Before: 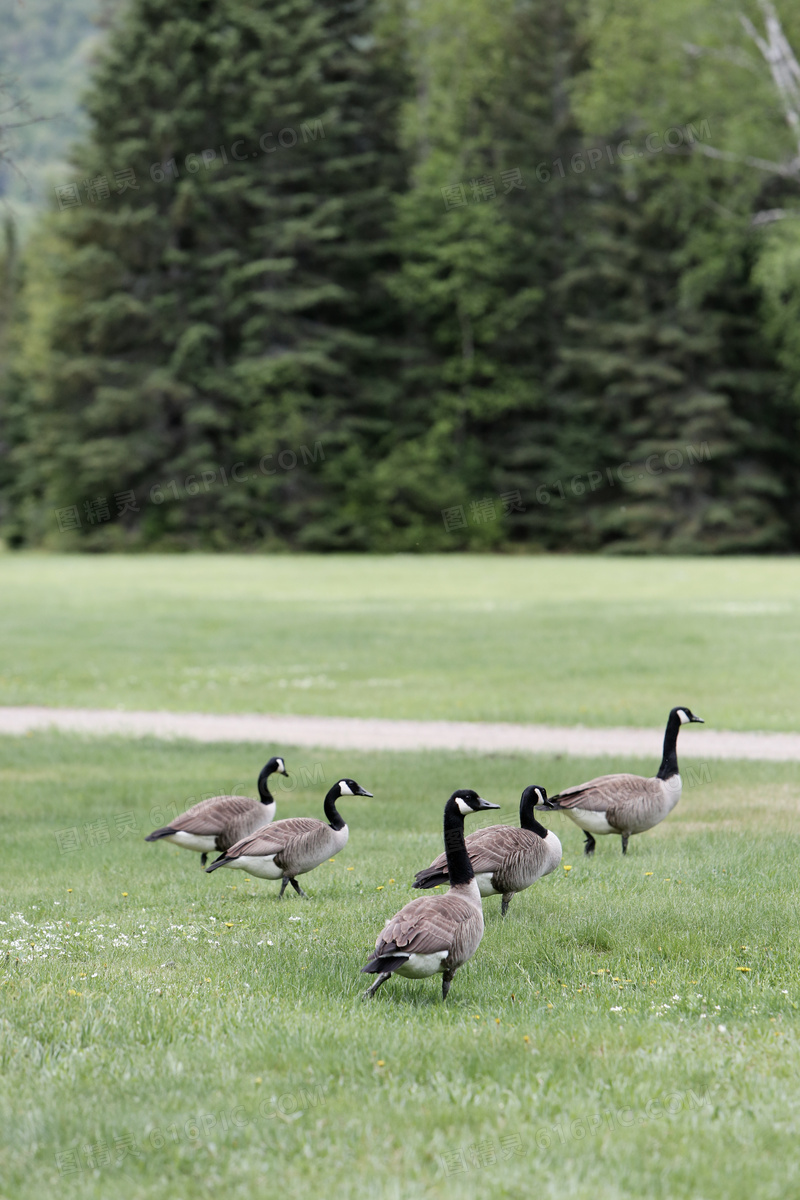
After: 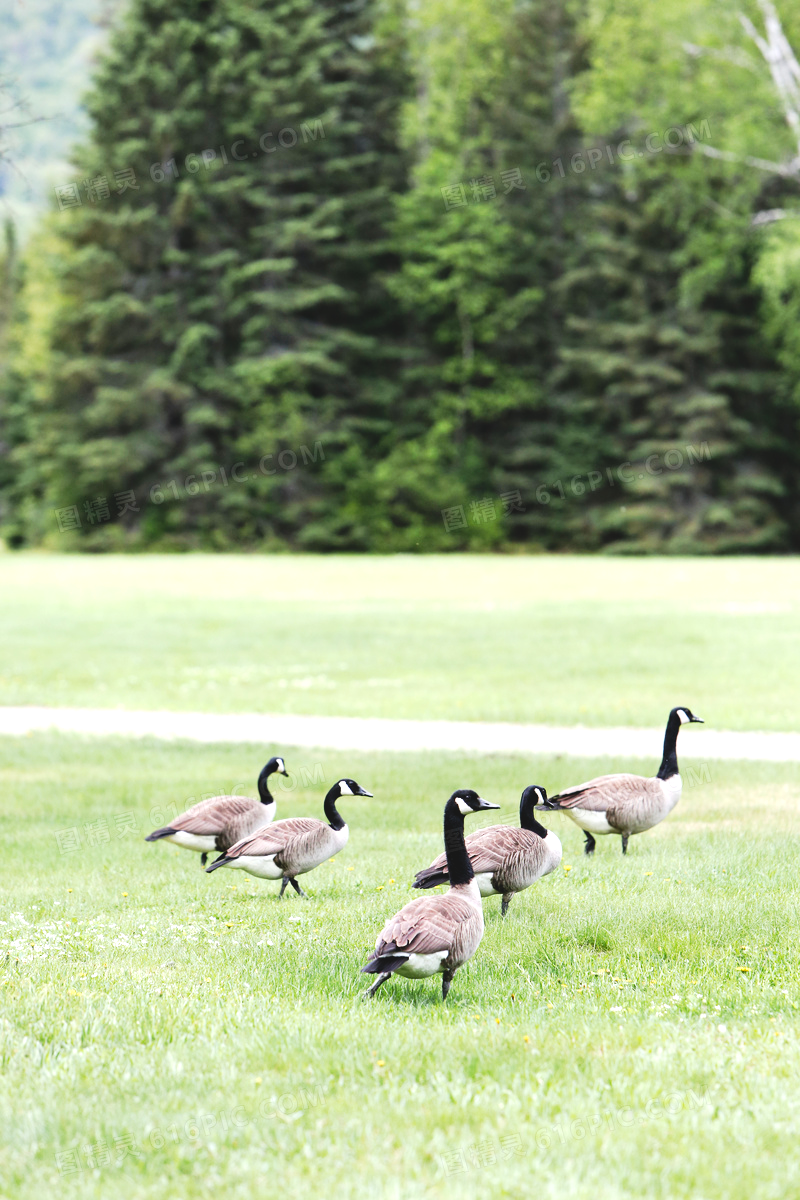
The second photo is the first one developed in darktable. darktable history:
color zones: curves: ch1 [(0, 0.153) (0.143, 0.15) (0.286, 0.151) (0.429, 0.152) (0.571, 0.152) (0.714, 0.151) (0.857, 0.151) (1, 0.153)], mix -129.23%
exposure: black level correction 0.001, exposure 1 EV, compensate exposure bias true, compensate highlight preservation false
tone curve: curves: ch0 [(0, 0.084) (0.155, 0.169) (0.46, 0.466) (0.751, 0.788) (1, 0.961)]; ch1 [(0, 0) (0.43, 0.408) (0.476, 0.469) (0.505, 0.503) (0.553, 0.563) (0.592, 0.581) (0.631, 0.625) (1, 1)]; ch2 [(0, 0) (0.505, 0.495) (0.55, 0.557) (0.583, 0.573) (1, 1)], preserve colors none
